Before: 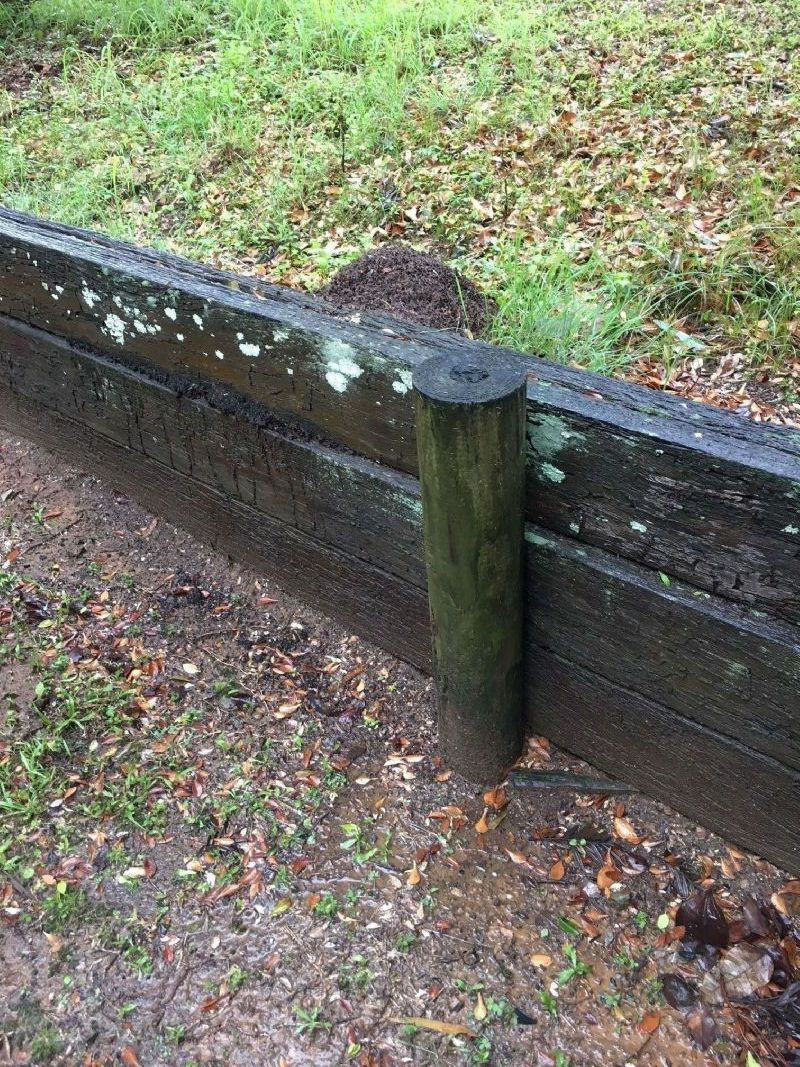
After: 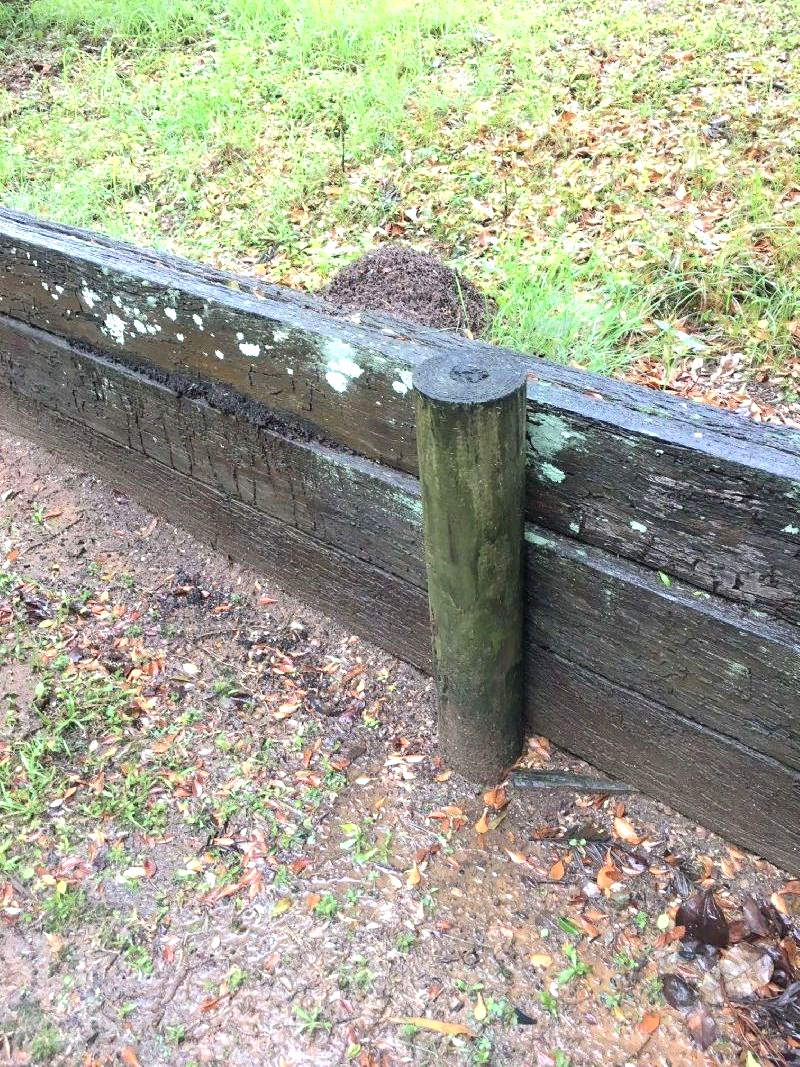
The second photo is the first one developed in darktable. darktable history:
exposure: black level correction 0, exposure 0.691 EV, compensate highlight preservation false
tone curve: curves: ch0 [(0, 0) (0.526, 0.642) (1, 1)], color space Lab, independent channels, preserve colors none
